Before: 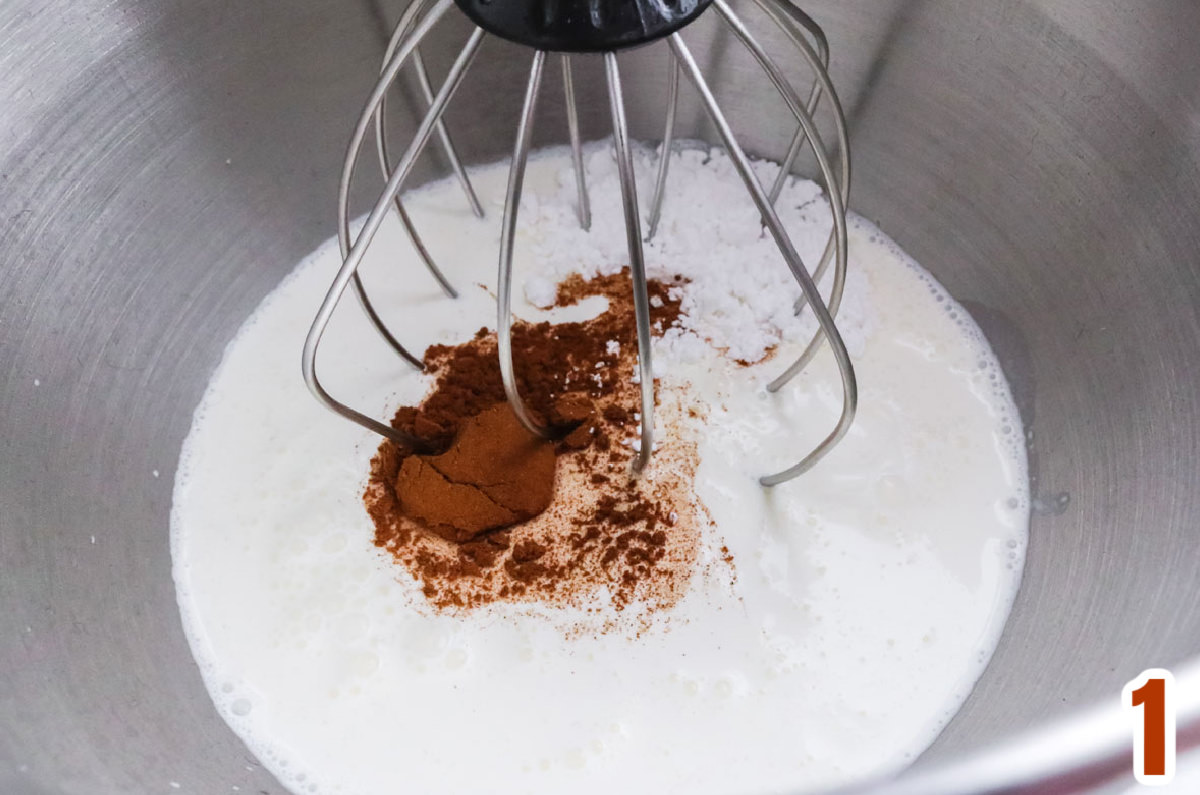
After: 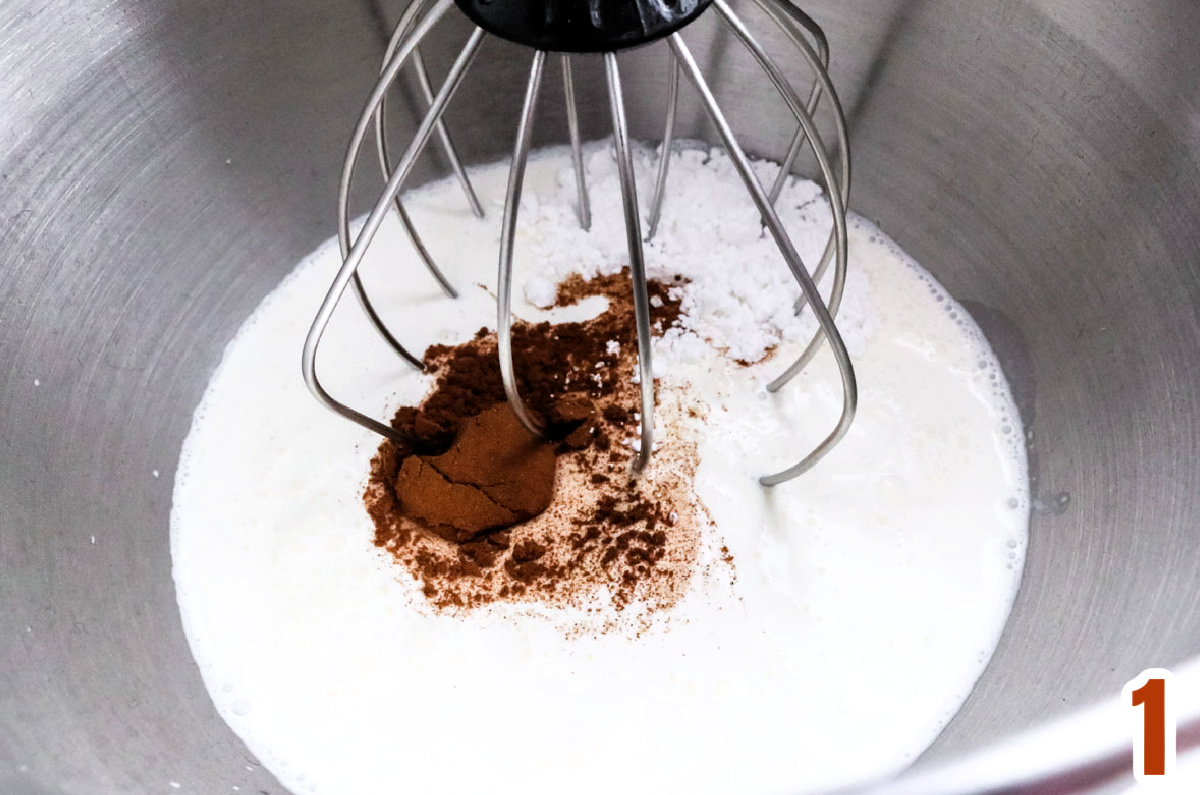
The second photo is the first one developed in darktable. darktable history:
filmic rgb: black relative exposure -8.3 EV, white relative exposure 2.2 EV, threshold 2.96 EV, target white luminance 99.939%, hardness 7.18, latitude 75.47%, contrast 1.314, highlights saturation mix -2.65%, shadows ↔ highlights balance 29.79%, enable highlight reconstruction true
